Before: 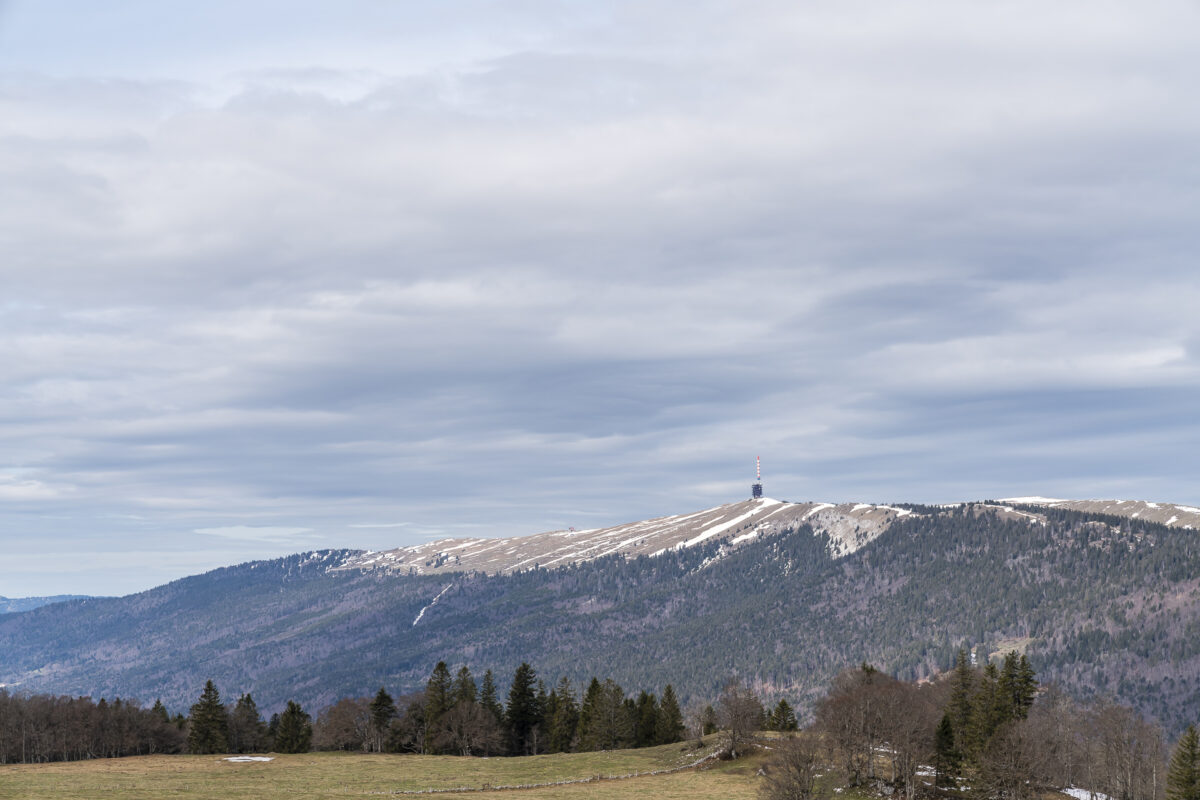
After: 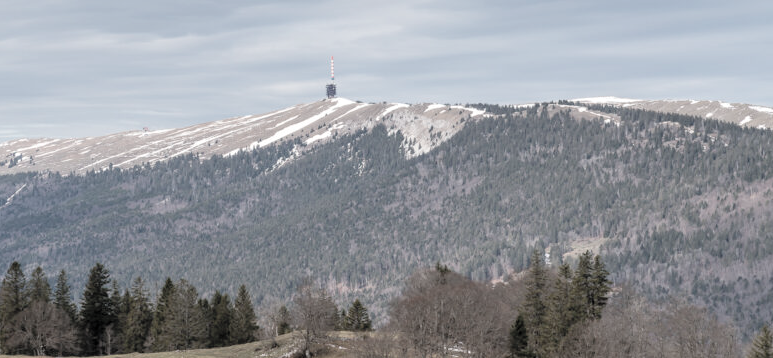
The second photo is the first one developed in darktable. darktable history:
tone equalizer: on, module defaults
contrast brightness saturation: brightness 0.18, saturation -0.5
crop and rotate: left 35.509%, top 50.238%, bottom 4.934%
